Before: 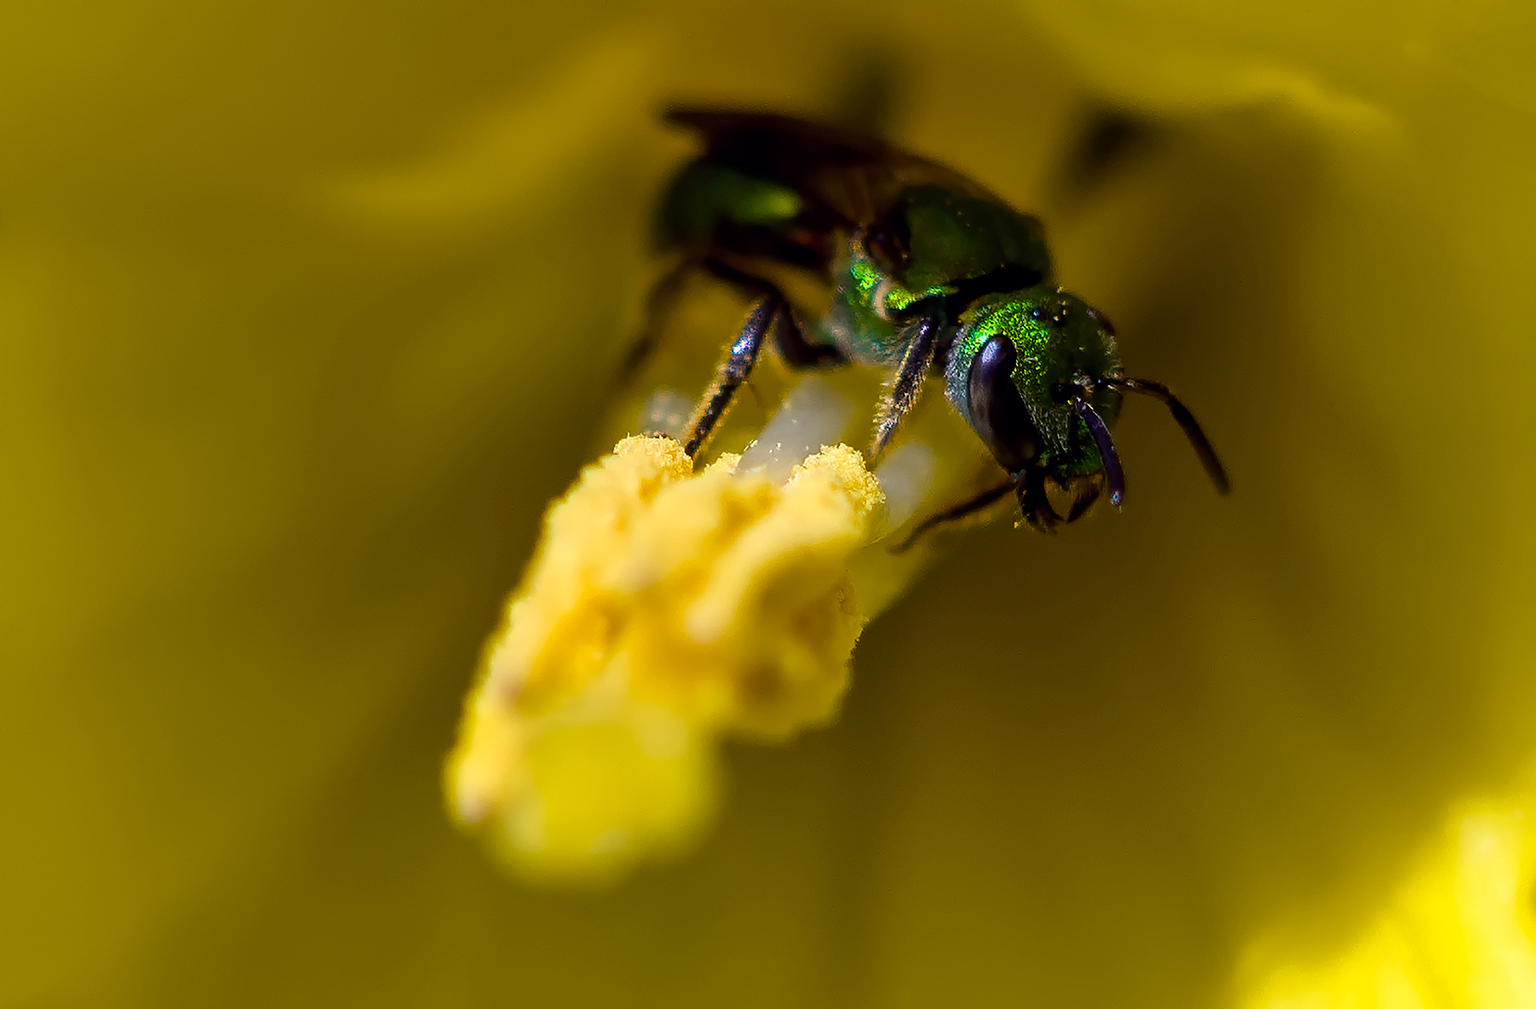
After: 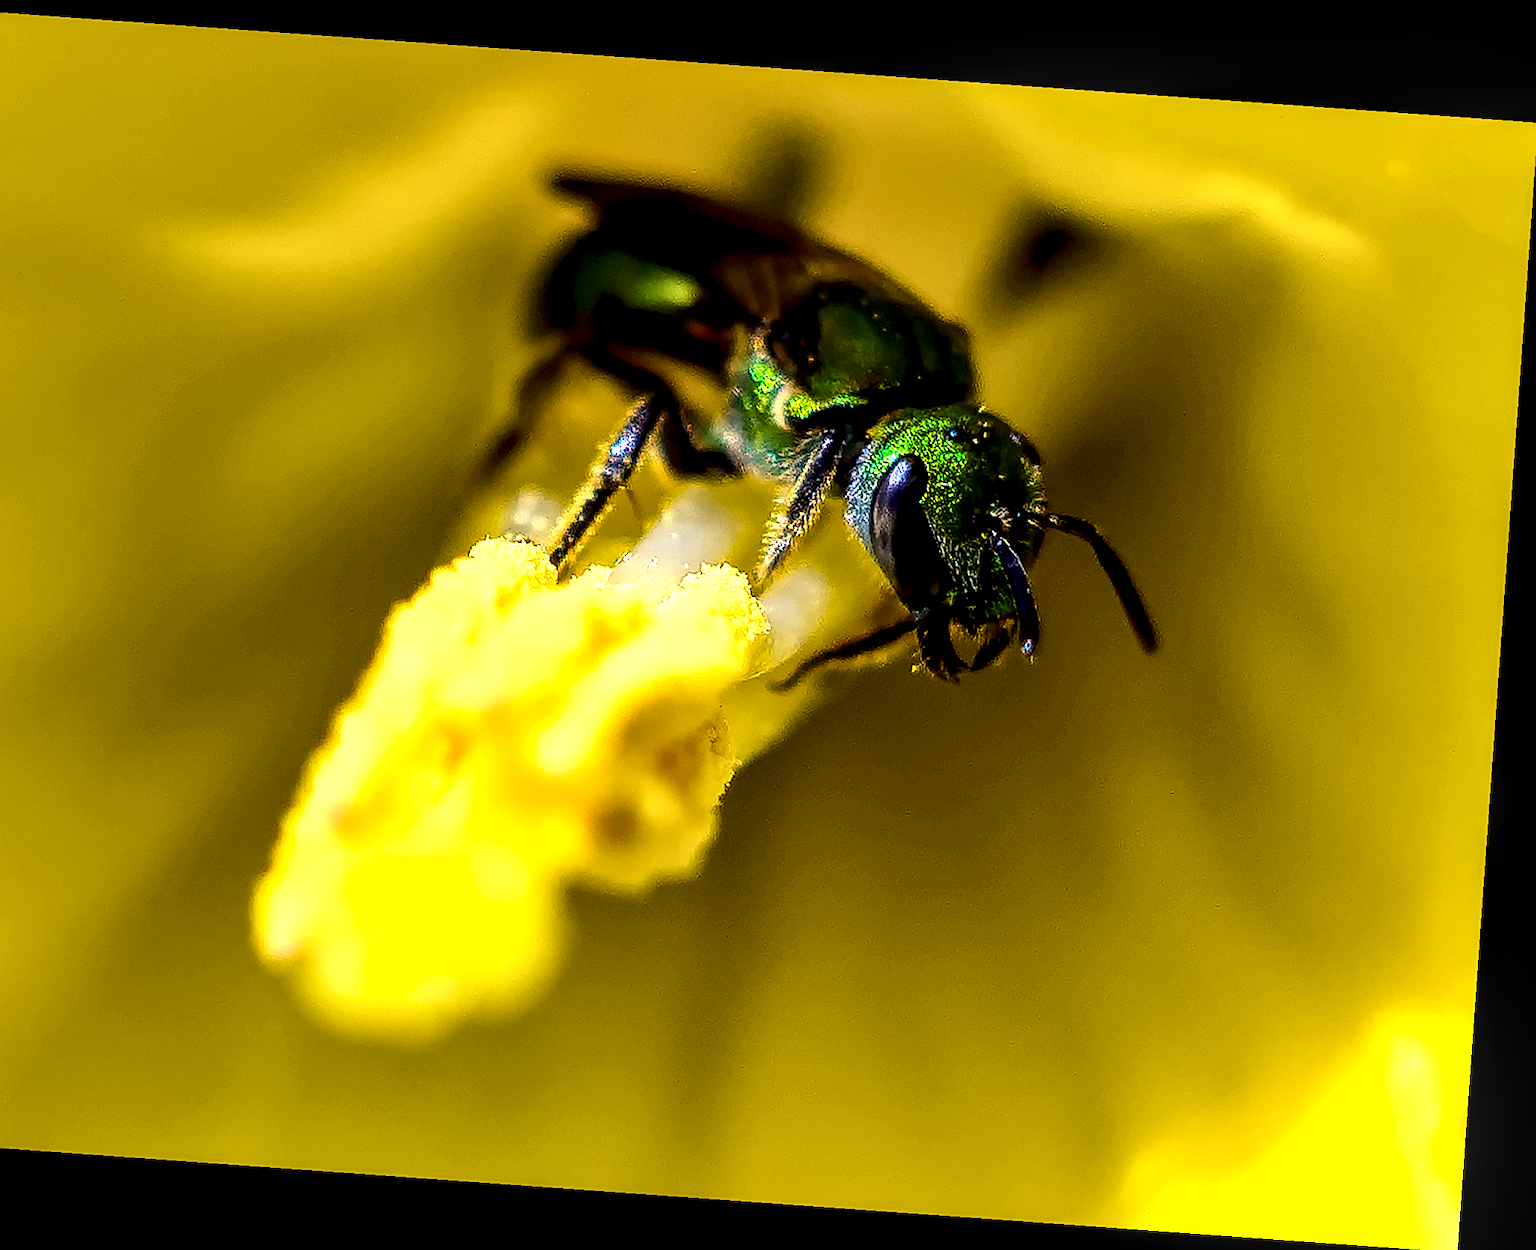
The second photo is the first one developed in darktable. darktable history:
tone curve: curves: ch0 [(0, 0.011) (0.139, 0.106) (0.295, 0.271) (0.499, 0.523) (0.739, 0.782) (0.857, 0.879) (1, 0.967)]; ch1 [(0, 0) (0.272, 0.249) (0.388, 0.385) (0.469, 0.456) (0.495, 0.497) (0.524, 0.518) (0.602, 0.623) (0.725, 0.779) (1, 1)]; ch2 [(0, 0) (0.125, 0.089) (0.353, 0.329) (0.443, 0.408) (0.502, 0.499) (0.548, 0.549) (0.608, 0.635) (1, 1)], color space Lab, independent channels, preserve colors none
crop and rotate: left 14.584%
rotate and perspective: rotation 4.1°, automatic cropping off
local contrast: highlights 60%, shadows 60%, detail 160%
shadows and highlights: radius 264.75, soften with gaussian
exposure: exposure 1 EV, compensate highlight preservation false
sharpen: on, module defaults
levels: mode automatic, black 0.023%, white 99.97%, levels [0.062, 0.494, 0.925]
